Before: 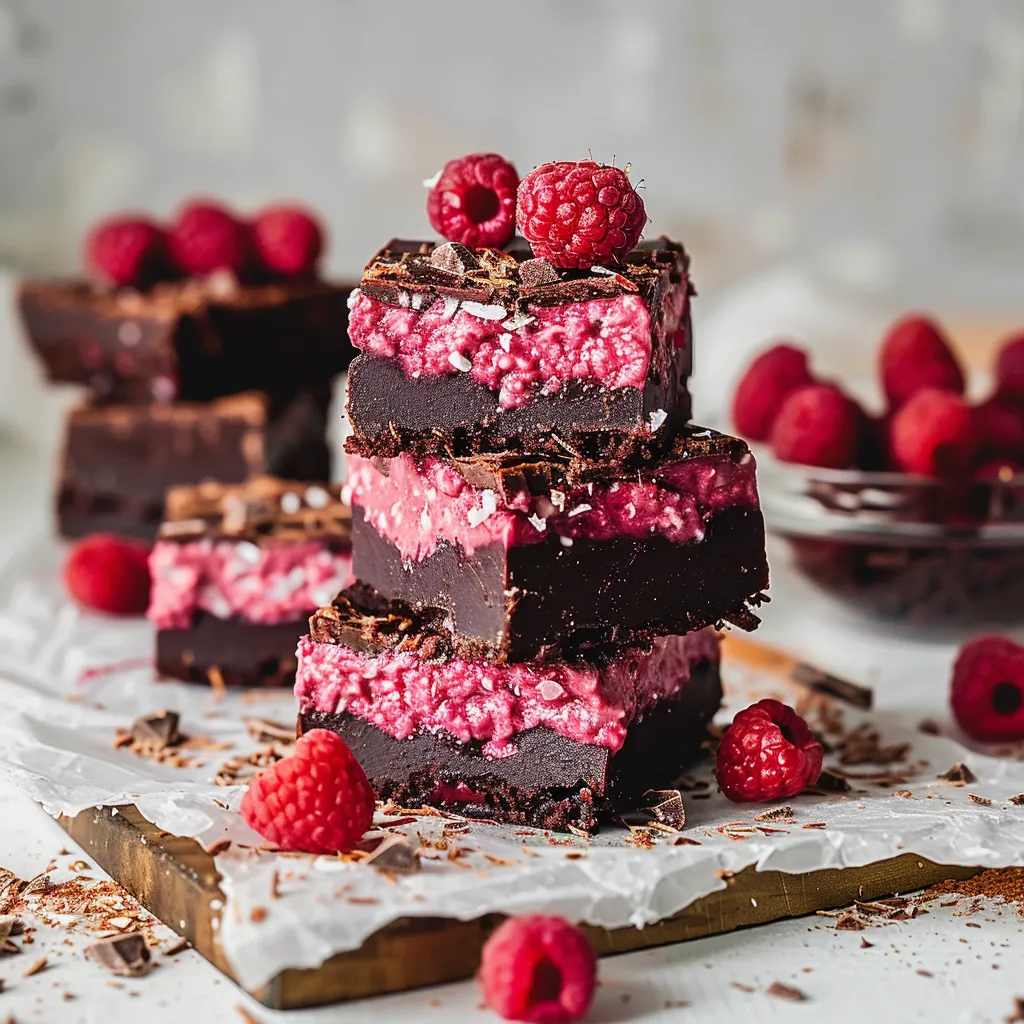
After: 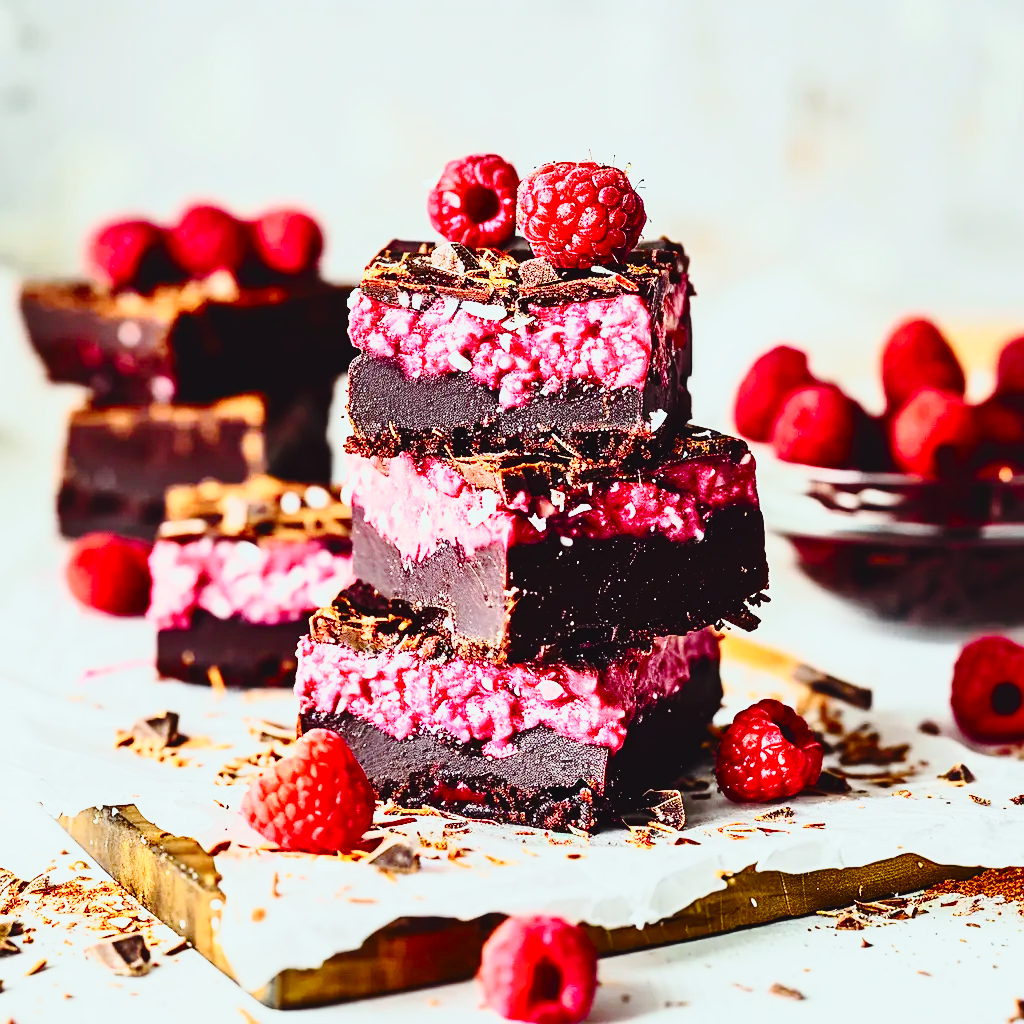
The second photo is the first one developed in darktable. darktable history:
base curve: curves: ch0 [(0, 0) (0.028, 0.03) (0.121, 0.232) (0.46, 0.748) (0.859, 0.968) (1, 1)], preserve colors none
color correction: highlights a* -6.69, highlights b* 0.49
tone curve: curves: ch0 [(0, 0.031) (0.145, 0.106) (0.319, 0.269) (0.495, 0.544) (0.707, 0.833) (0.859, 0.931) (1, 0.967)]; ch1 [(0, 0) (0.279, 0.218) (0.424, 0.411) (0.495, 0.504) (0.538, 0.55) (0.578, 0.595) (0.707, 0.778) (1, 1)]; ch2 [(0, 0) (0.125, 0.089) (0.353, 0.329) (0.436, 0.432) (0.552, 0.554) (0.615, 0.674) (1, 1)], color space Lab, independent channels, preserve colors none
